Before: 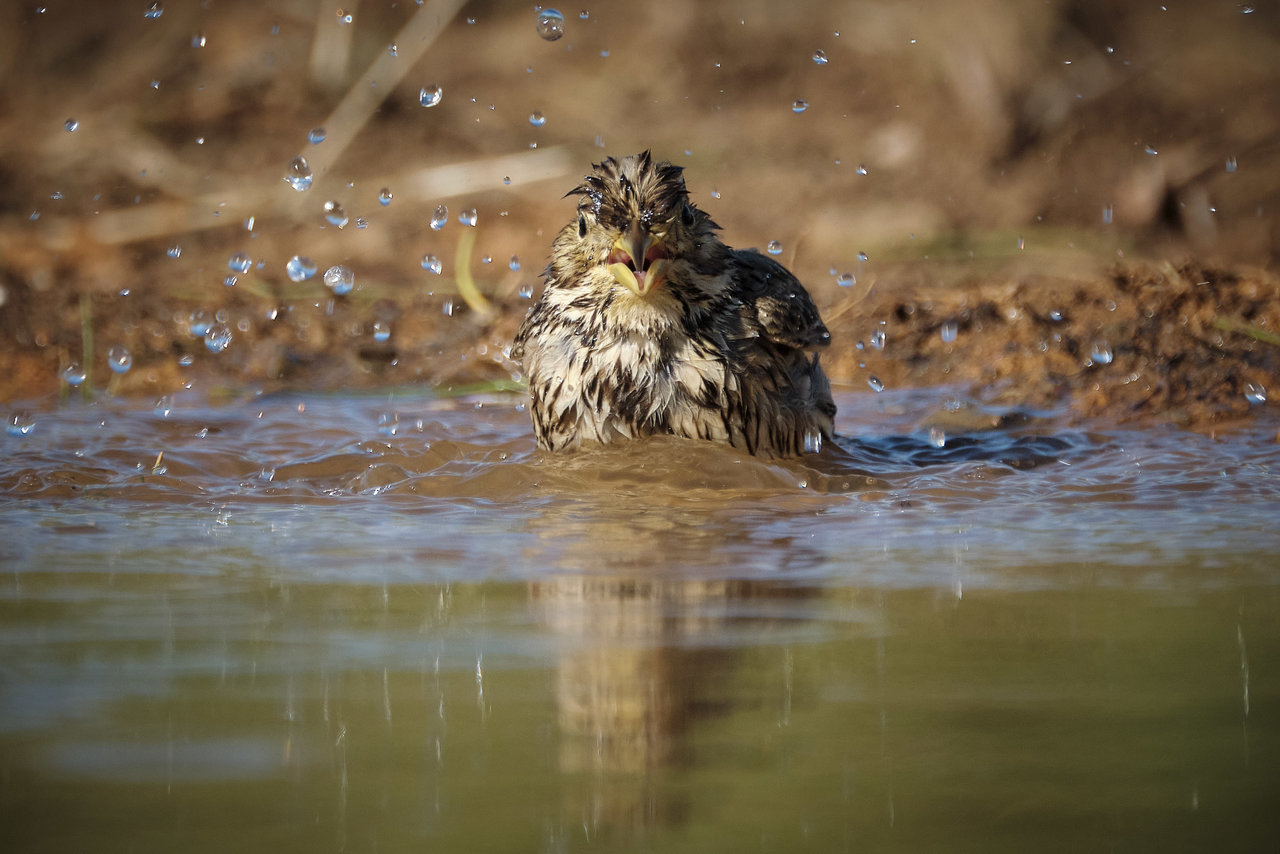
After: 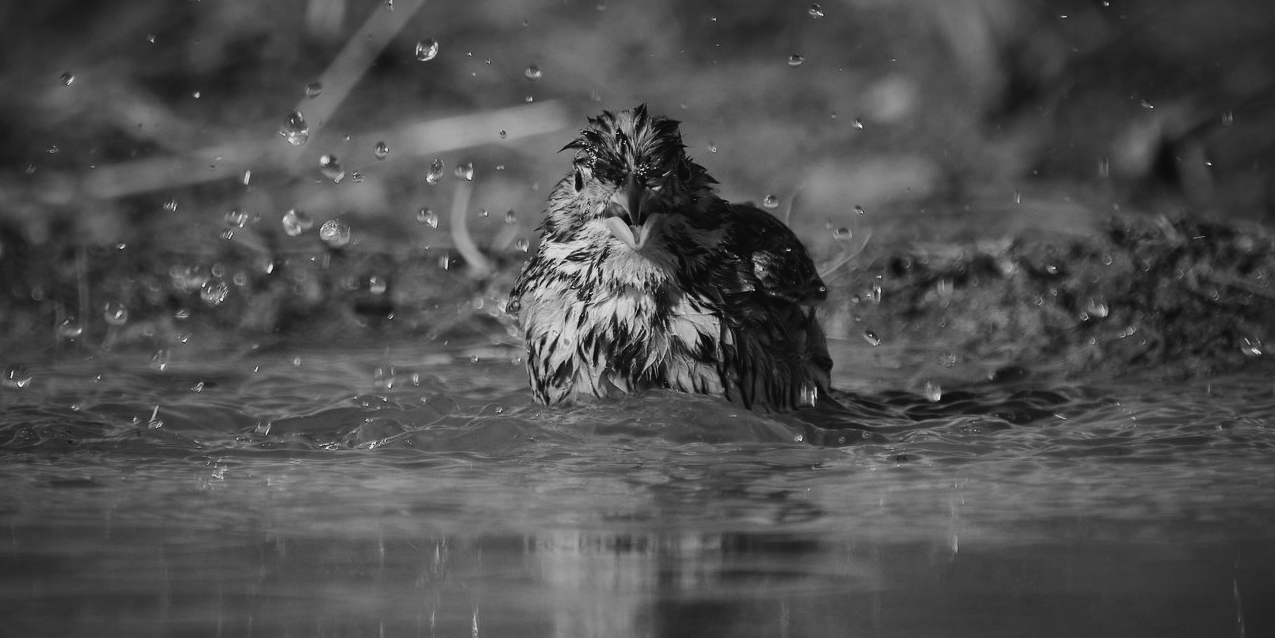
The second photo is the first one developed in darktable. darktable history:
color balance rgb: global offset › luminance 0.71%, perceptual saturation grading › global saturation -11.5%, perceptual brilliance grading › highlights 17.77%, perceptual brilliance grading › mid-tones 31.71%, perceptual brilliance grading › shadows -31.01%, global vibrance 50%
exposure: black level correction 0, exposure -0.766 EV, compensate highlight preservation false
monochrome: a 14.95, b -89.96
crop: left 0.387%, top 5.469%, bottom 19.809%
